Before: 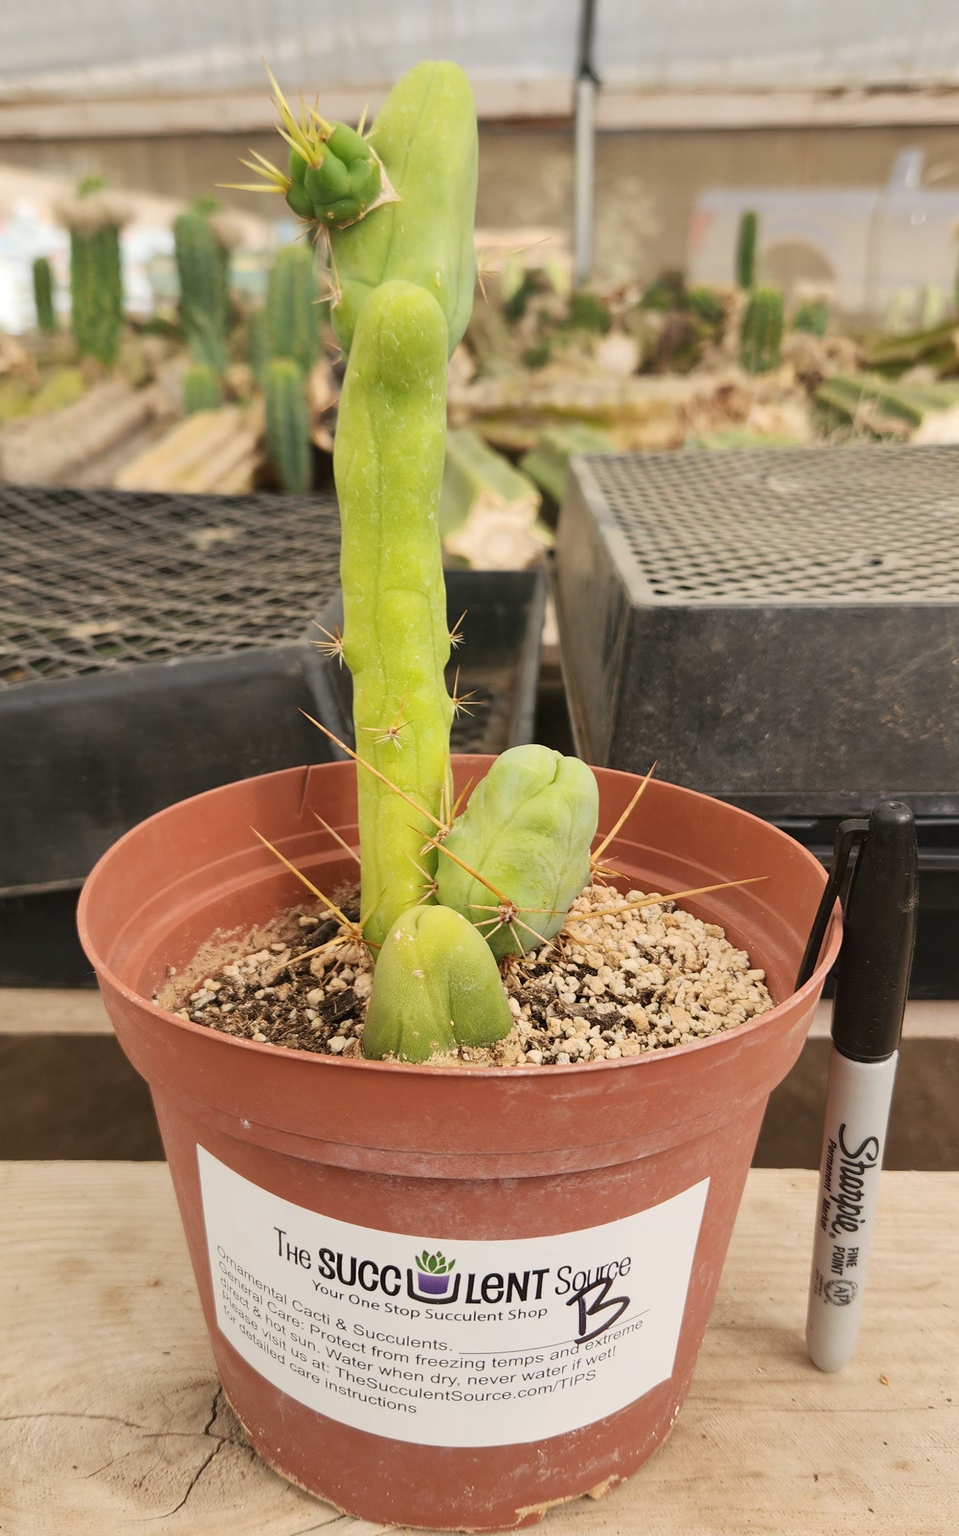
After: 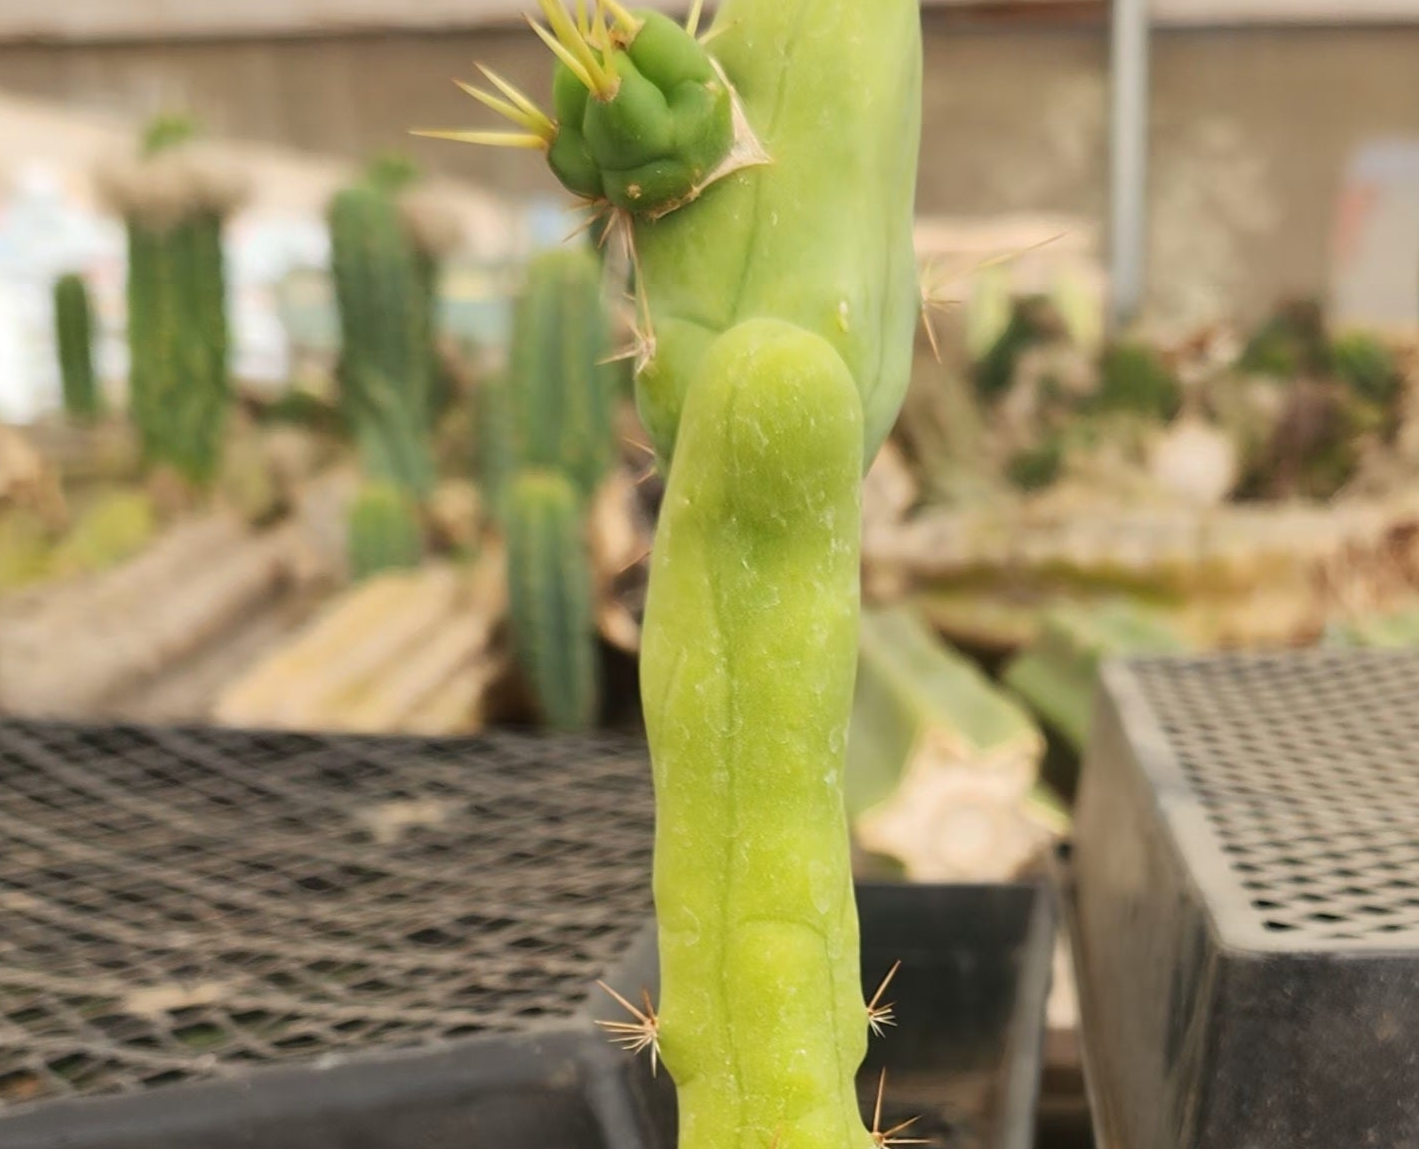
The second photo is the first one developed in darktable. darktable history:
crop: left 0.579%, top 7.64%, right 23.457%, bottom 53.945%
